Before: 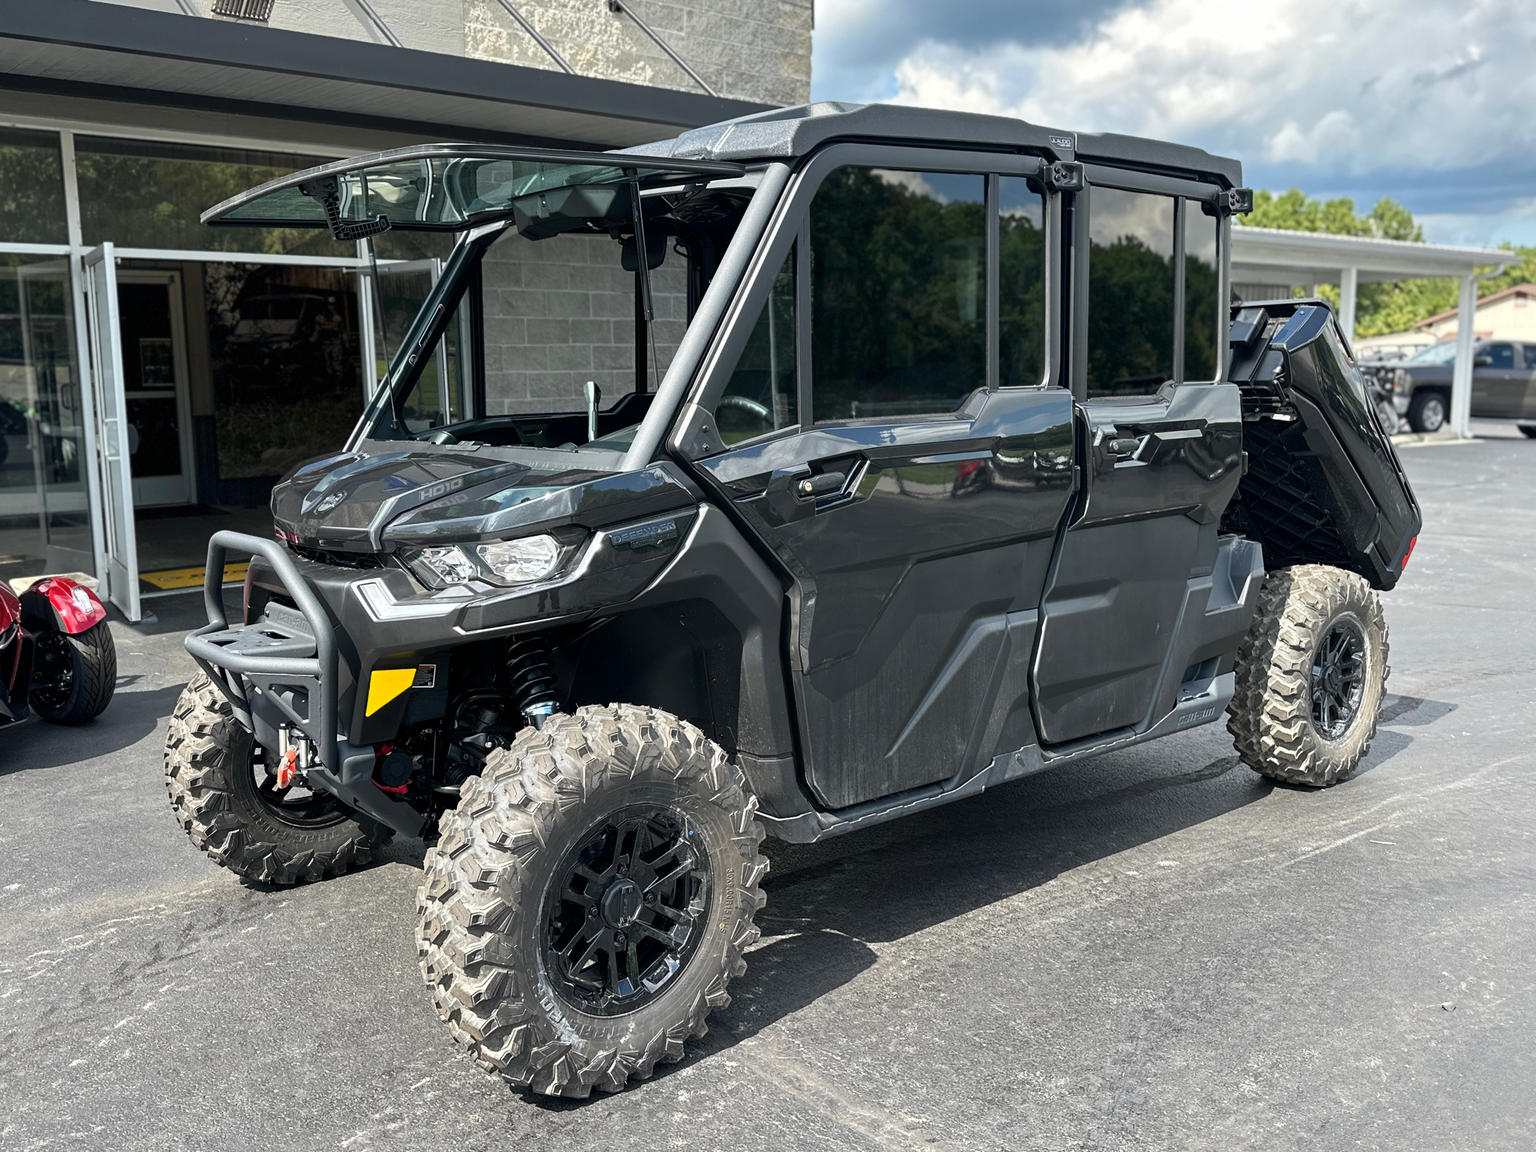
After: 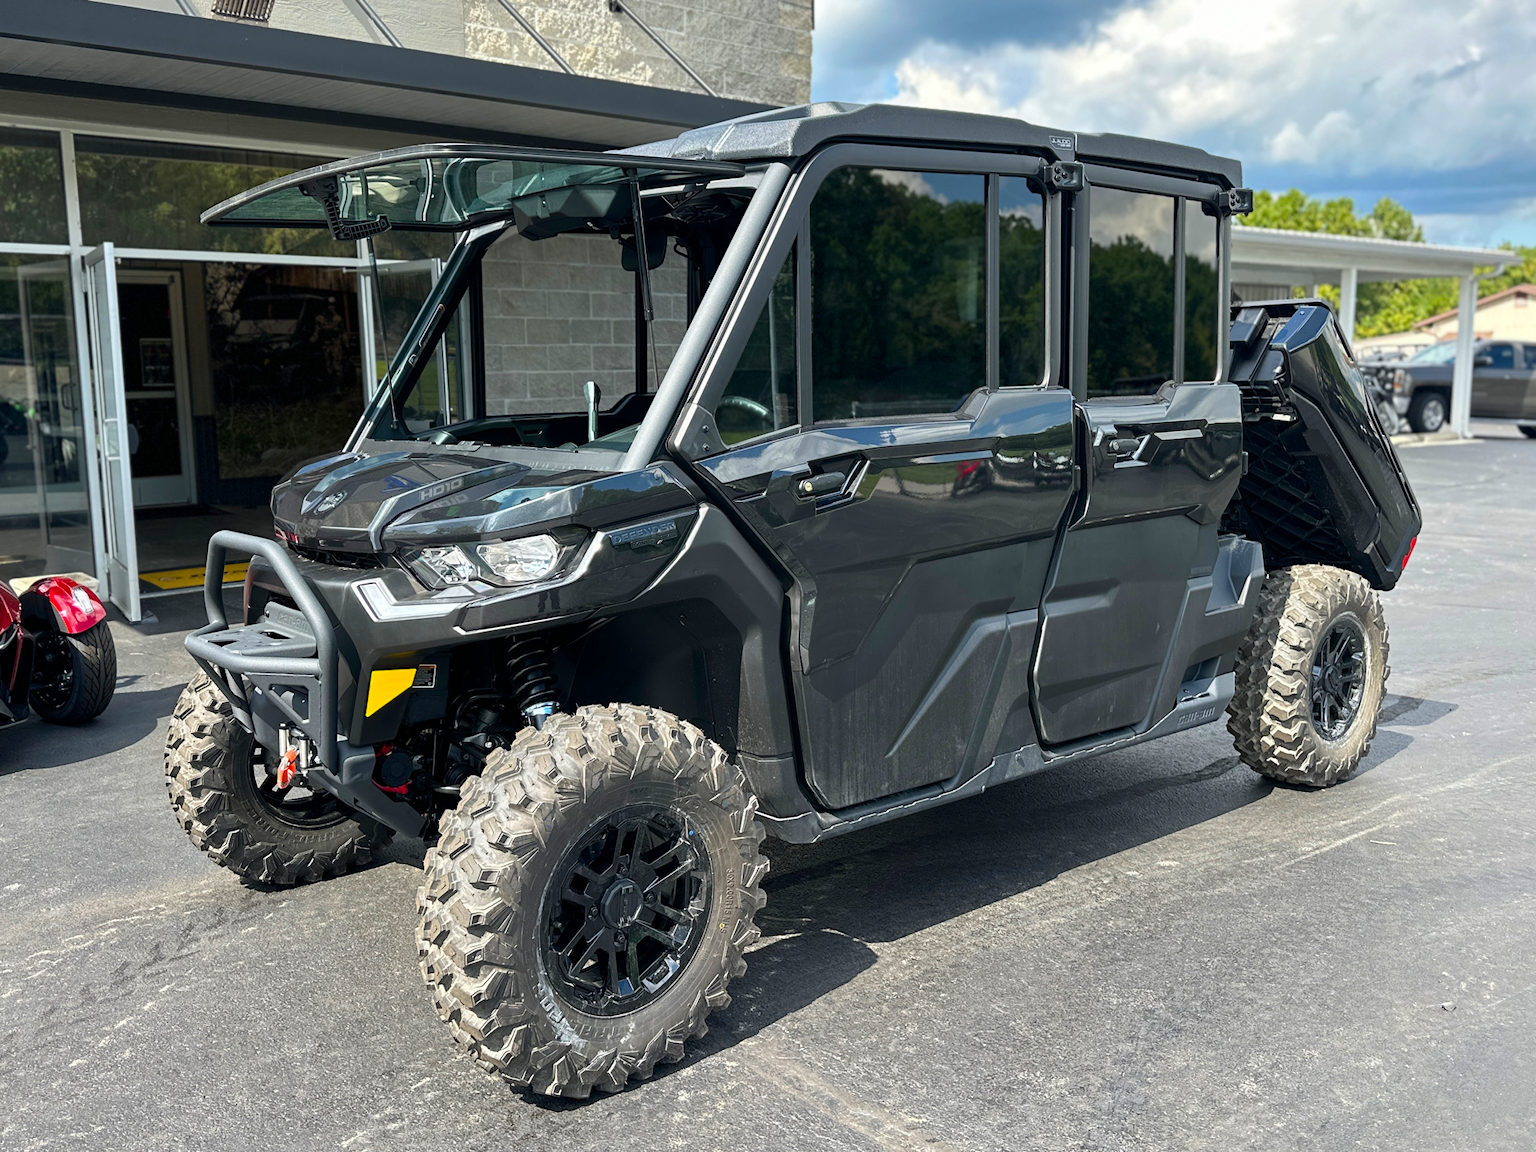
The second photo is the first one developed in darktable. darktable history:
color balance rgb: perceptual saturation grading › global saturation 25.017%, global vibrance 14.393%
